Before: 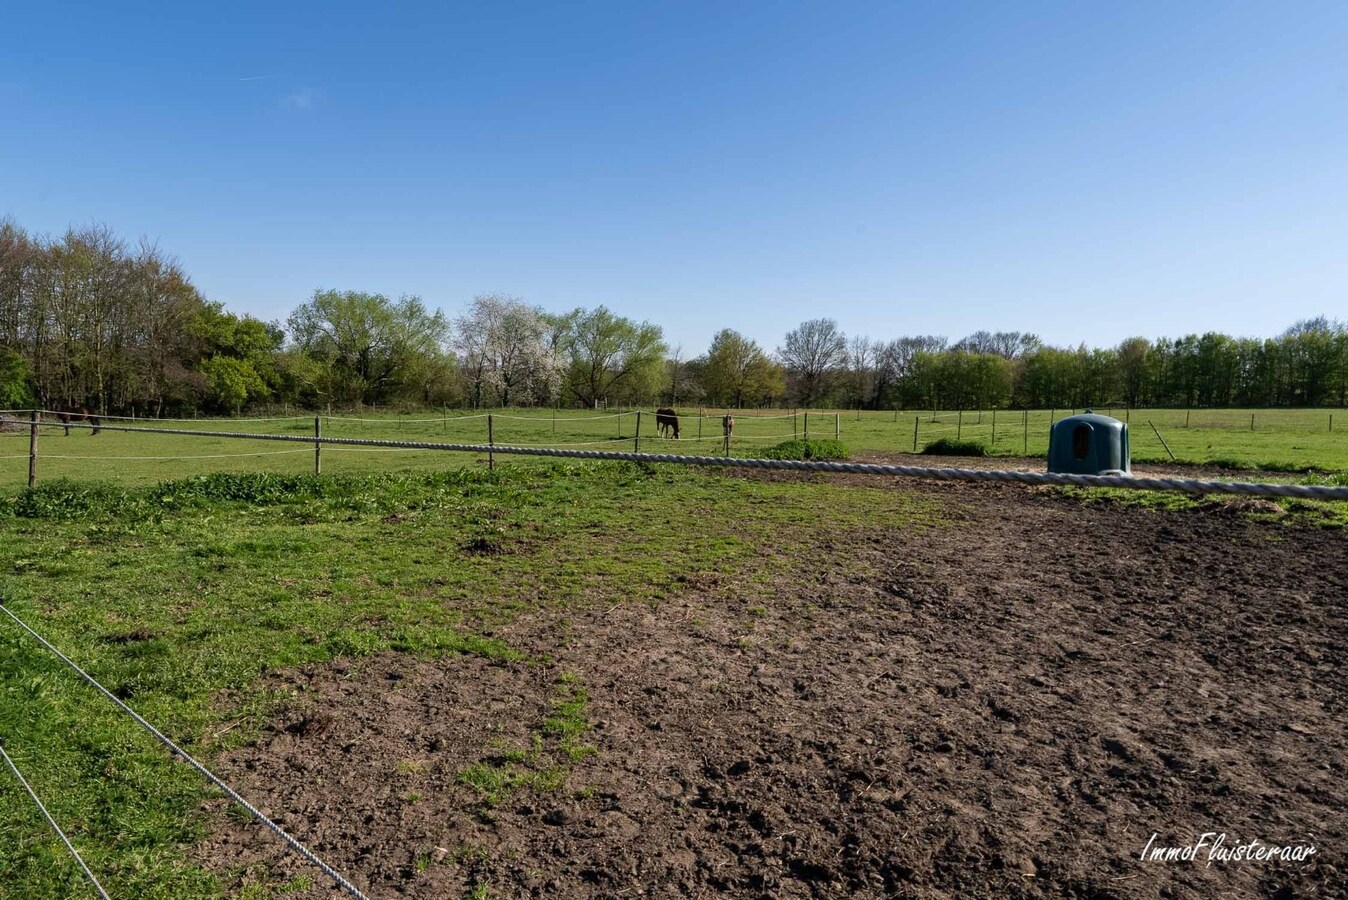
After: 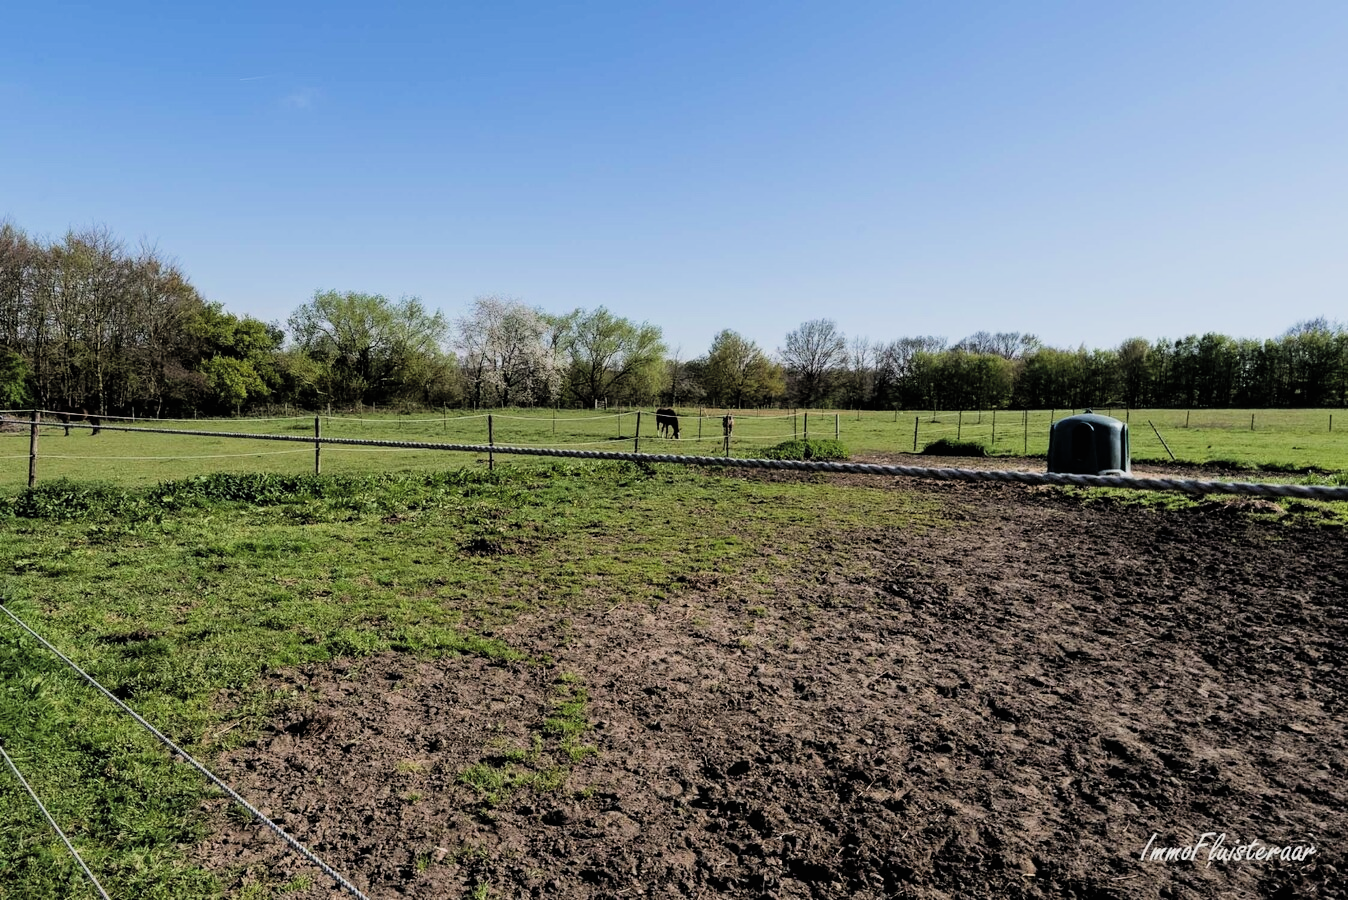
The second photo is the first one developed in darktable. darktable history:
contrast brightness saturation: brightness 0.116
filmic rgb: black relative exposure -7.49 EV, white relative exposure 5 EV, hardness 3.3, contrast 1.298, iterations of high-quality reconstruction 0
